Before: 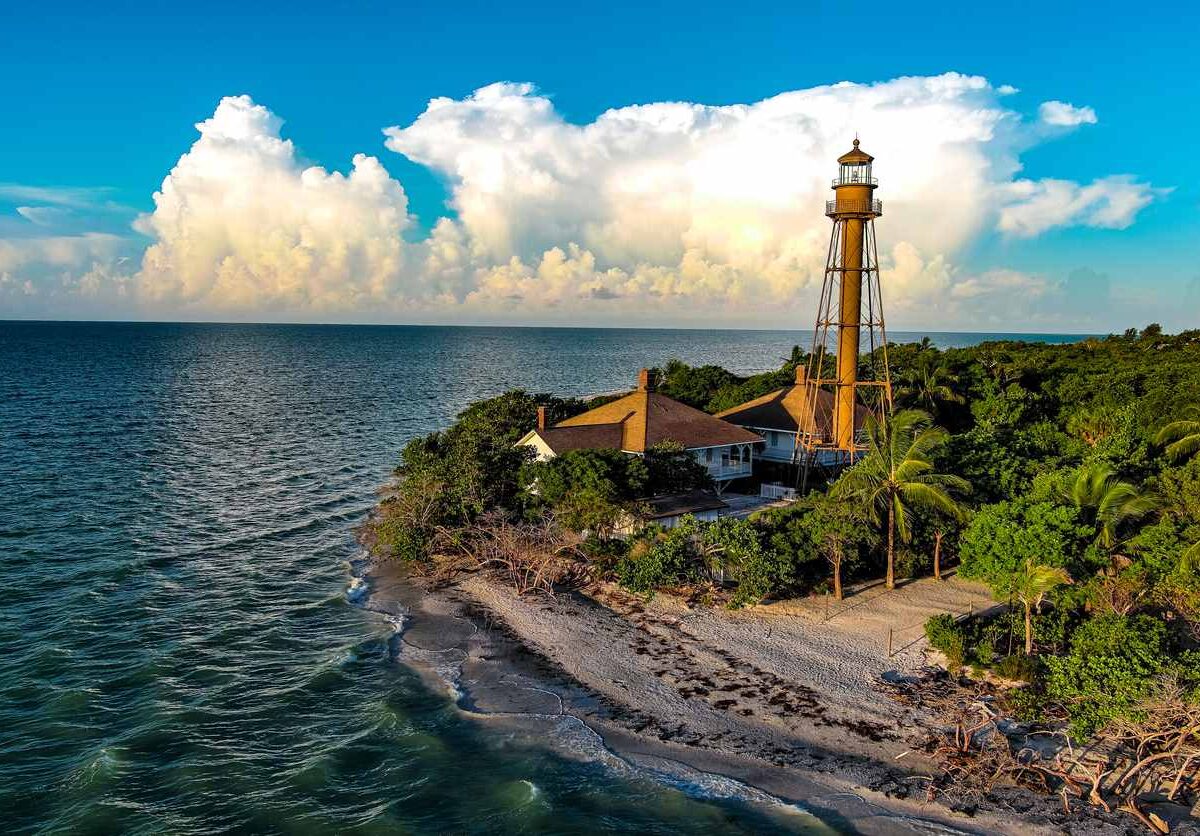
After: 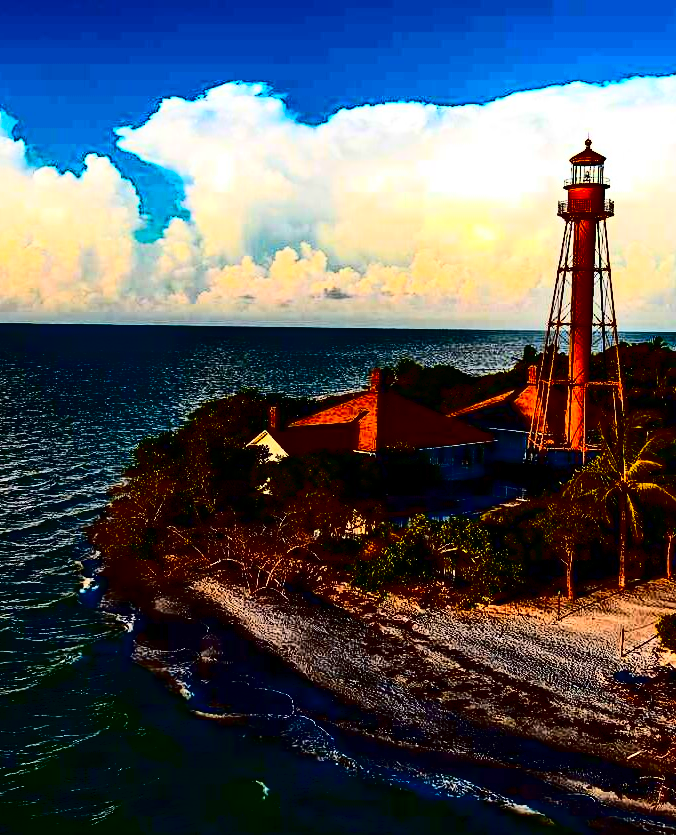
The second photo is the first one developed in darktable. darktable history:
crop and rotate: left 22.41%, right 21.184%
contrast brightness saturation: contrast 0.79, brightness -0.997, saturation 0.996
color zones: curves: ch1 [(0, 0.455) (0.063, 0.455) (0.286, 0.495) (0.429, 0.5) (0.571, 0.5) (0.714, 0.5) (0.857, 0.5) (1, 0.455)]; ch2 [(0, 0.532) (0.063, 0.521) (0.233, 0.447) (0.429, 0.489) (0.571, 0.5) (0.714, 0.5) (0.857, 0.5) (1, 0.532)]
